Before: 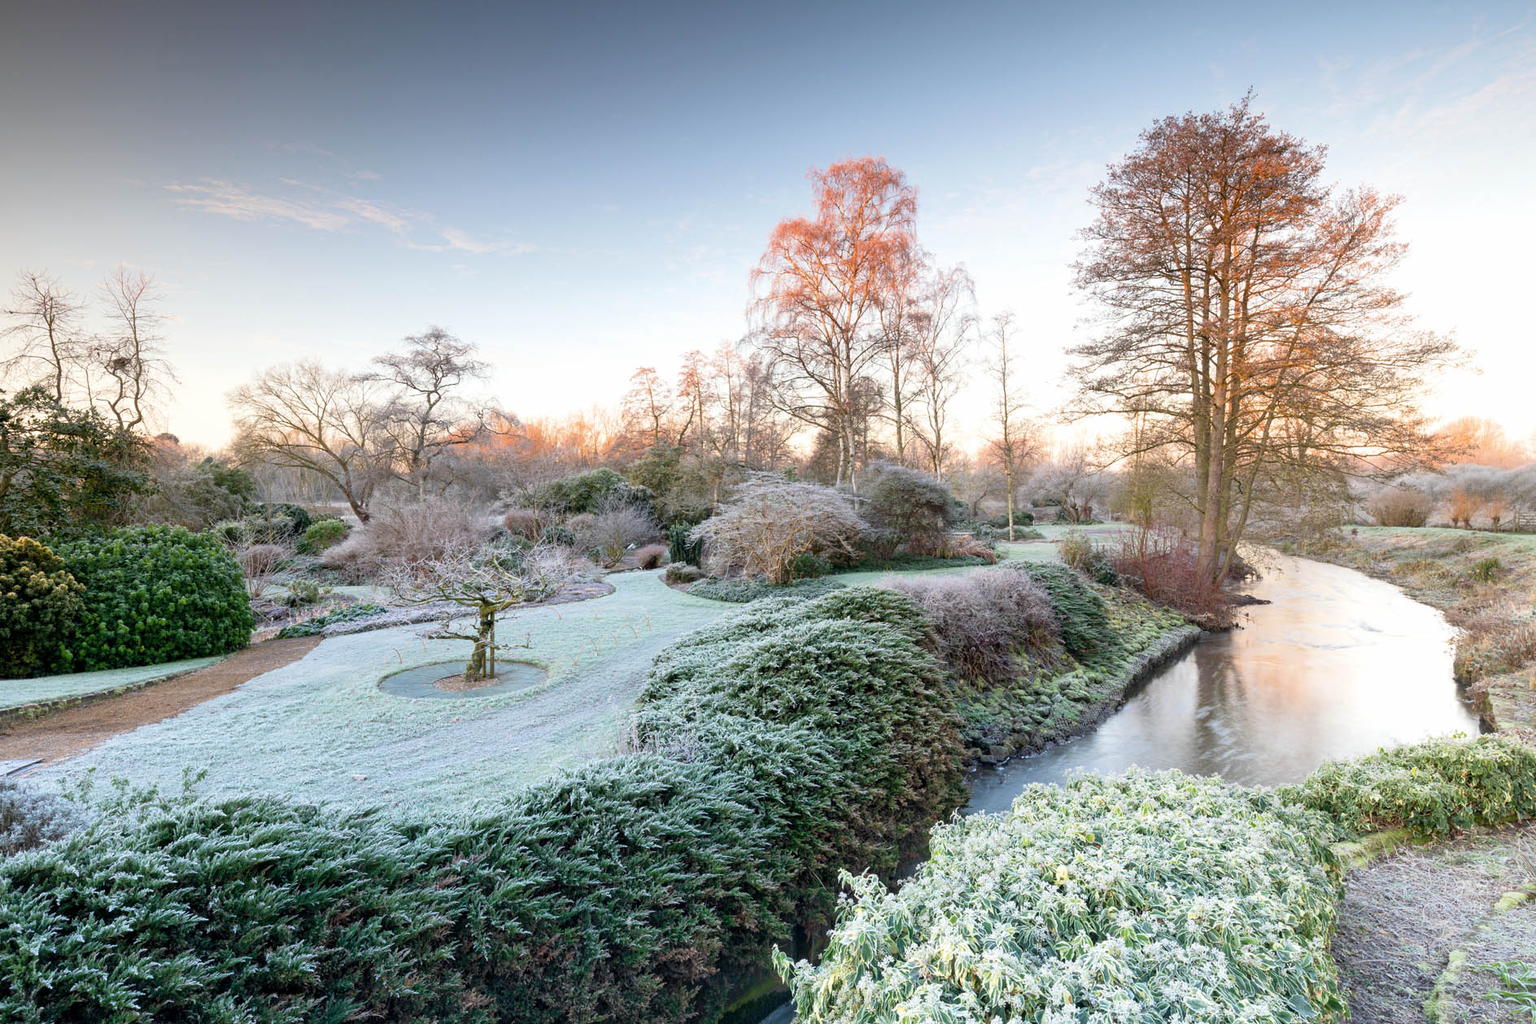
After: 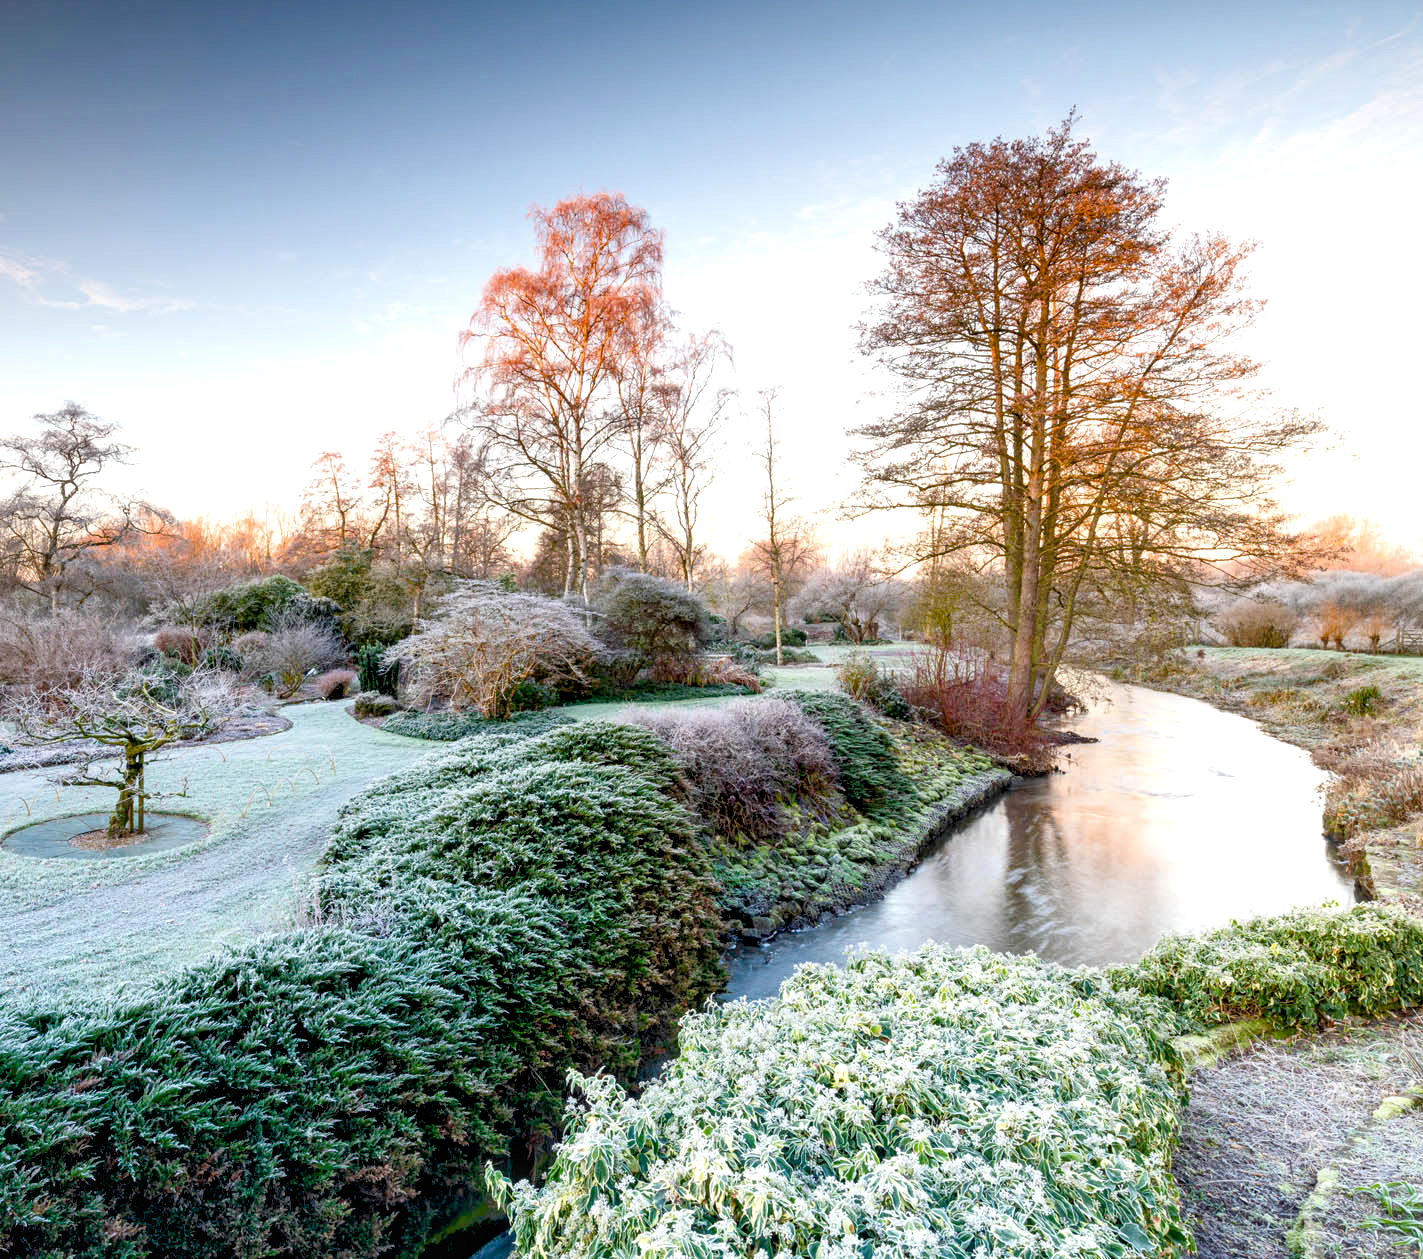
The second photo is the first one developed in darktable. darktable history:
crop and rotate: left 24.6%
local contrast: on, module defaults
contrast brightness saturation: saturation -0.05
tone curve: color space Lab, linked channels, preserve colors none
color balance rgb: shadows lift › luminance -9.41%, highlights gain › luminance 17.6%, global offset › luminance -1.45%, perceptual saturation grading › highlights -17.77%, perceptual saturation grading › mid-tones 33.1%, perceptual saturation grading › shadows 50.52%, global vibrance 24.22%
